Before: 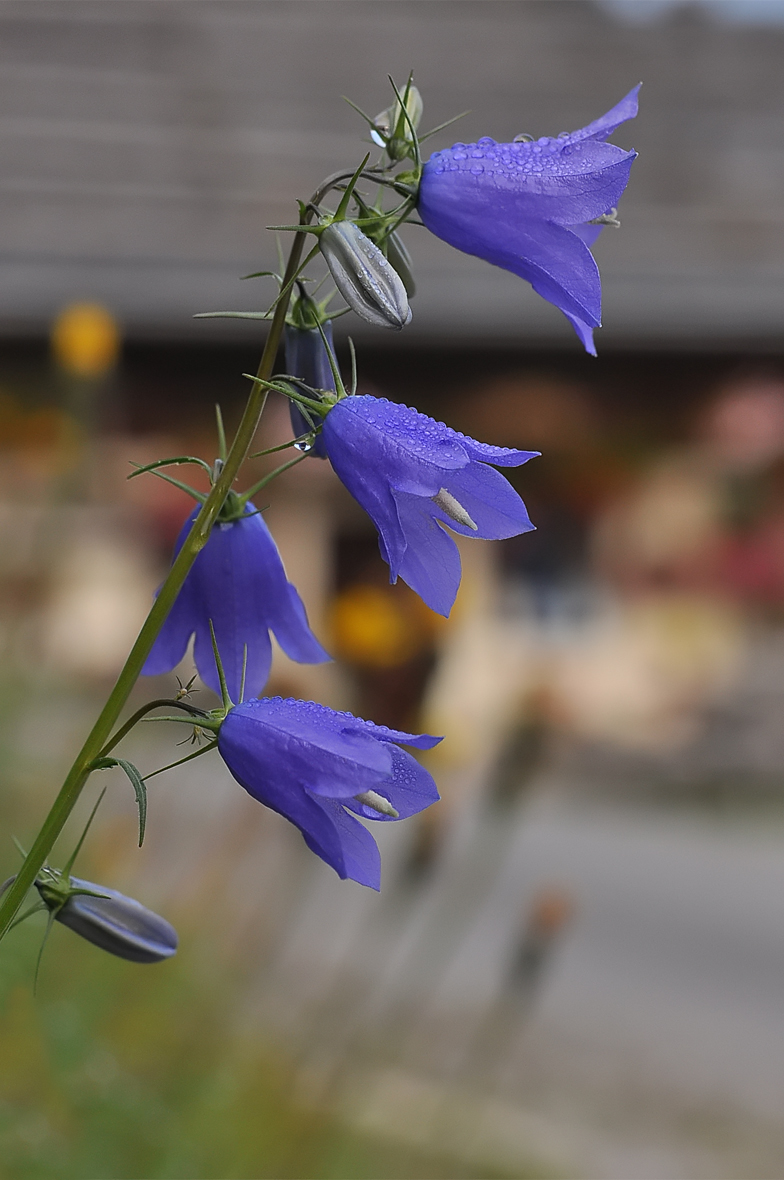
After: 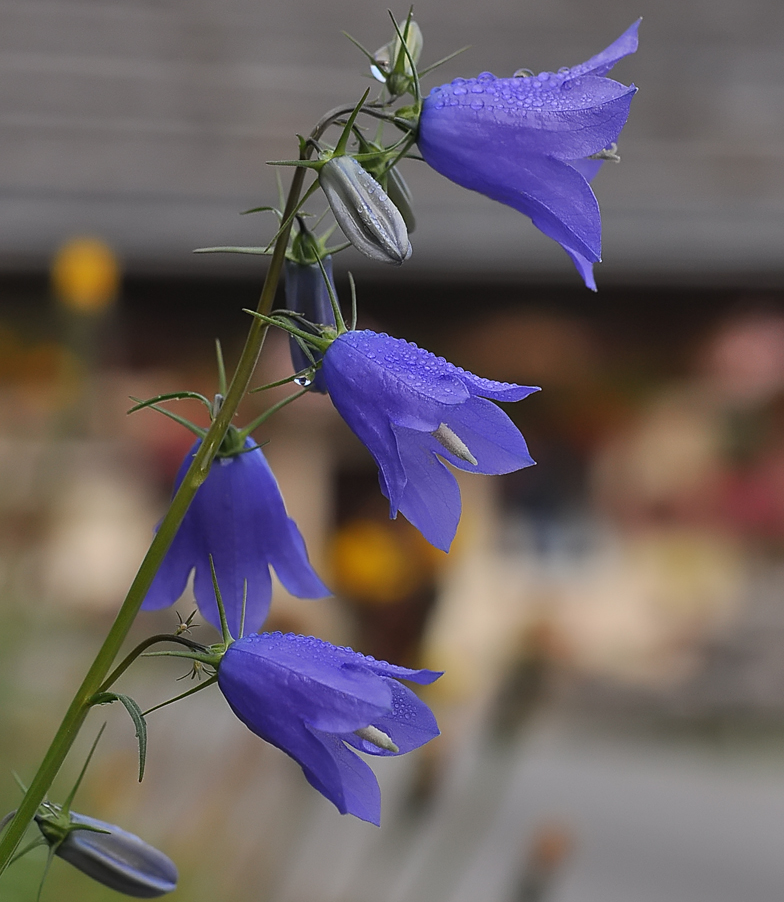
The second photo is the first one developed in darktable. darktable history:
crop: top 5.592%, bottom 17.905%
